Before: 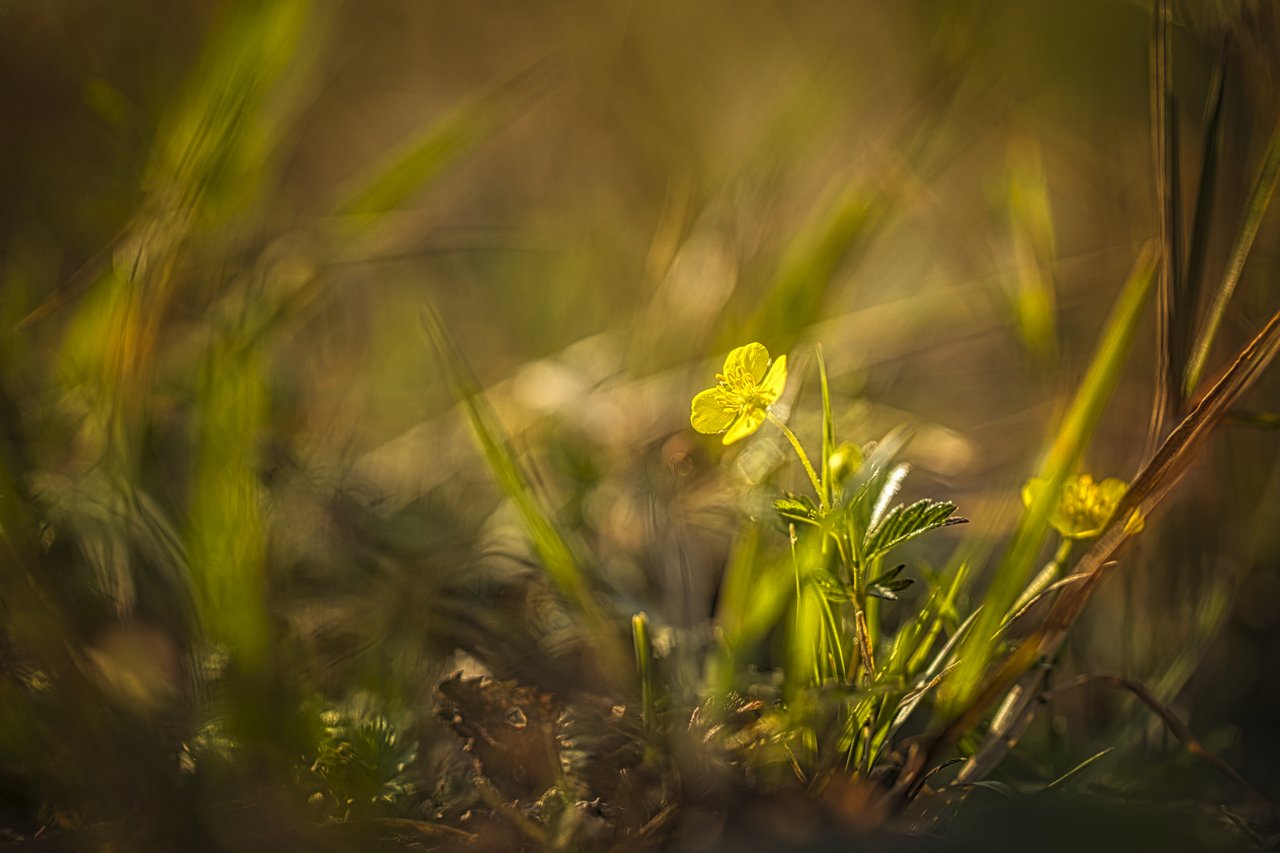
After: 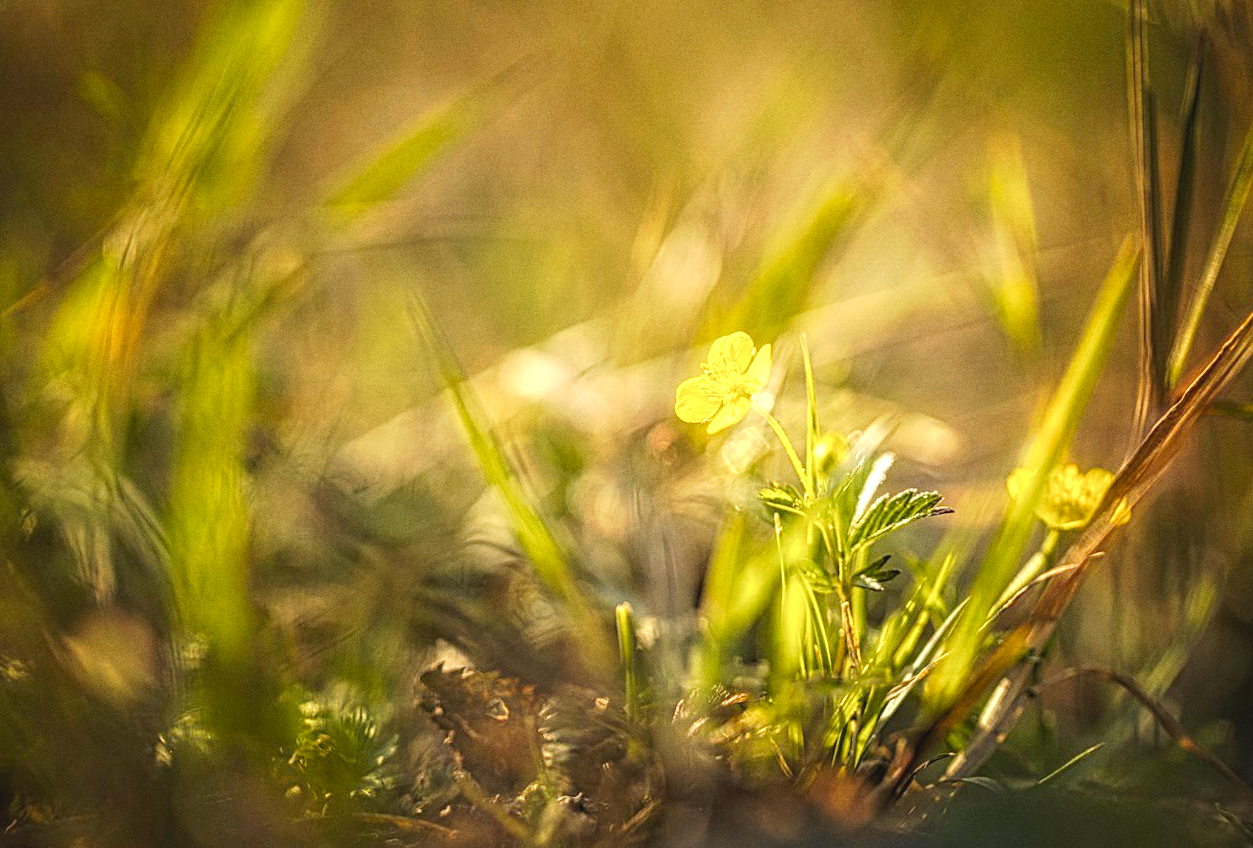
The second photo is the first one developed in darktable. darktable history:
tone curve: curves: ch0 [(0, 0) (0.003, 0.059) (0.011, 0.059) (0.025, 0.057) (0.044, 0.055) (0.069, 0.057) (0.1, 0.083) (0.136, 0.128) (0.177, 0.185) (0.224, 0.242) (0.277, 0.308) (0.335, 0.383) (0.399, 0.468) (0.468, 0.547) (0.543, 0.632) (0.623, 0.71) (0.709, 0.801) (0.801, 0.859) (0.898, 0.922) (1, 1)], preserve colors none
rotate and perspective: rotation 0.226°, lens shift (vertical) -0.042, crop left 0.023, crop right 0.982, crop top 0.006, crop bottom 0.994
exposure: exposure 0.95 EV, compensate highlight preservation false
grain: on, module defaults
